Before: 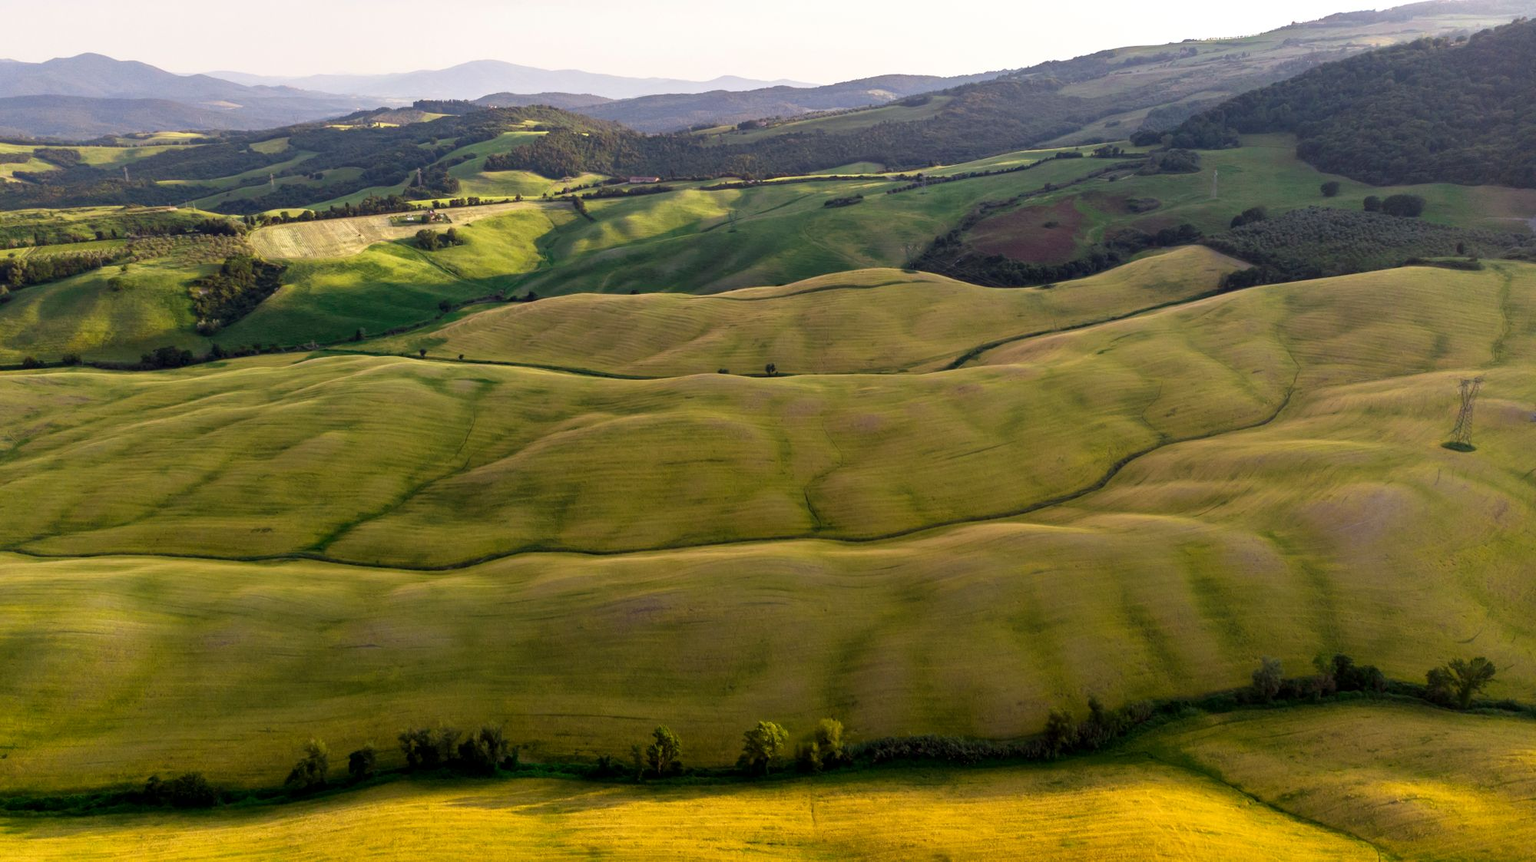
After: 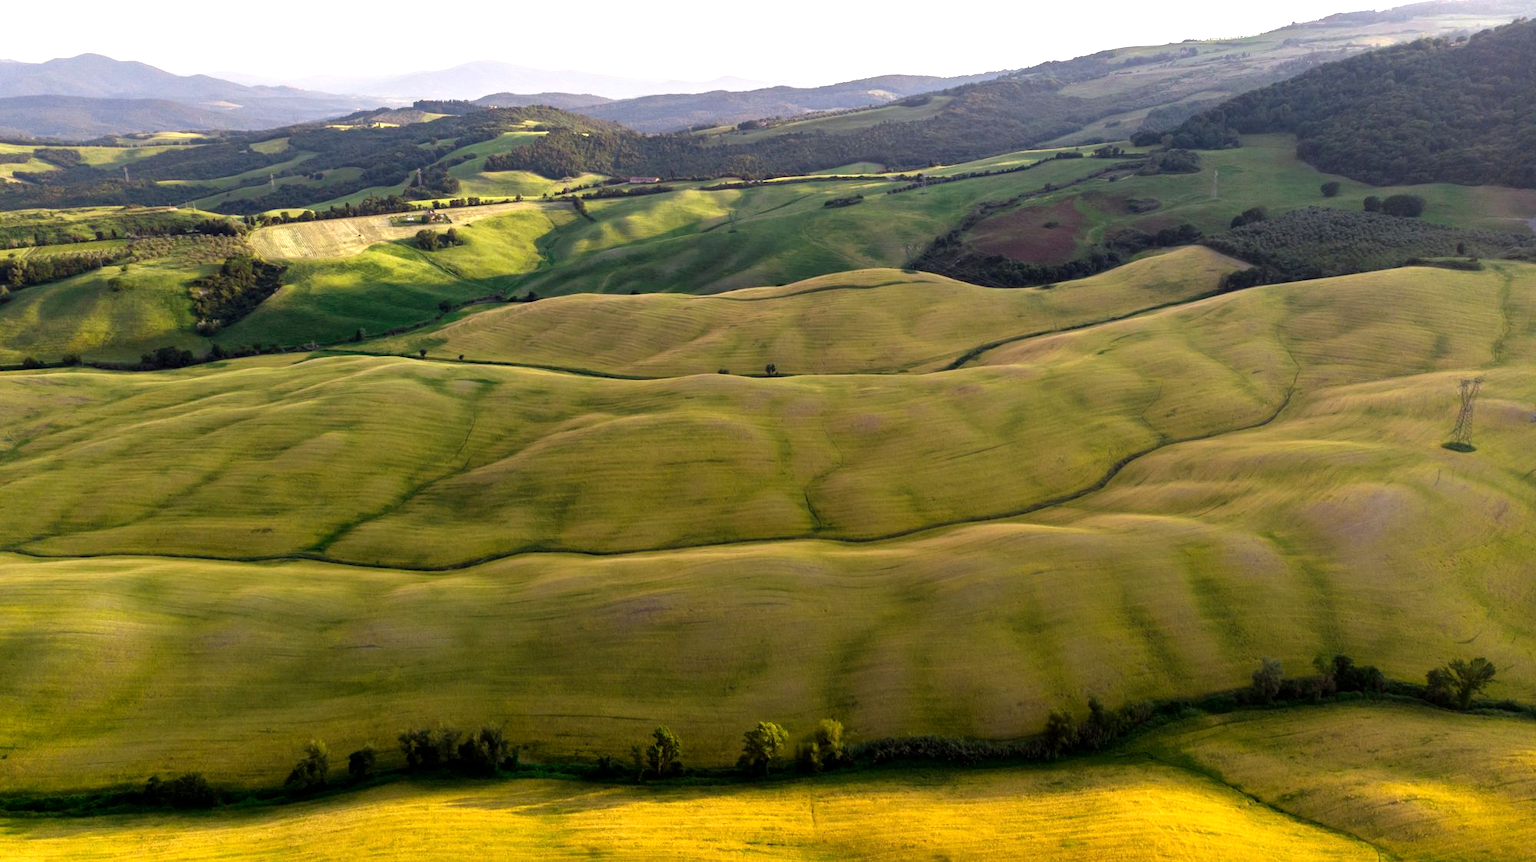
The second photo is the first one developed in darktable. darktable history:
tone equalizer: -8 EV -0.377 EV, -7 EV -0.421 EV, -6 EV -0.326 EV, -5 EV -0.211 EV, -3 EV 0.202 EV, -2 EV 0.317 EV, -1 EV 0.399 EV, +0 EV 0.426 EV
